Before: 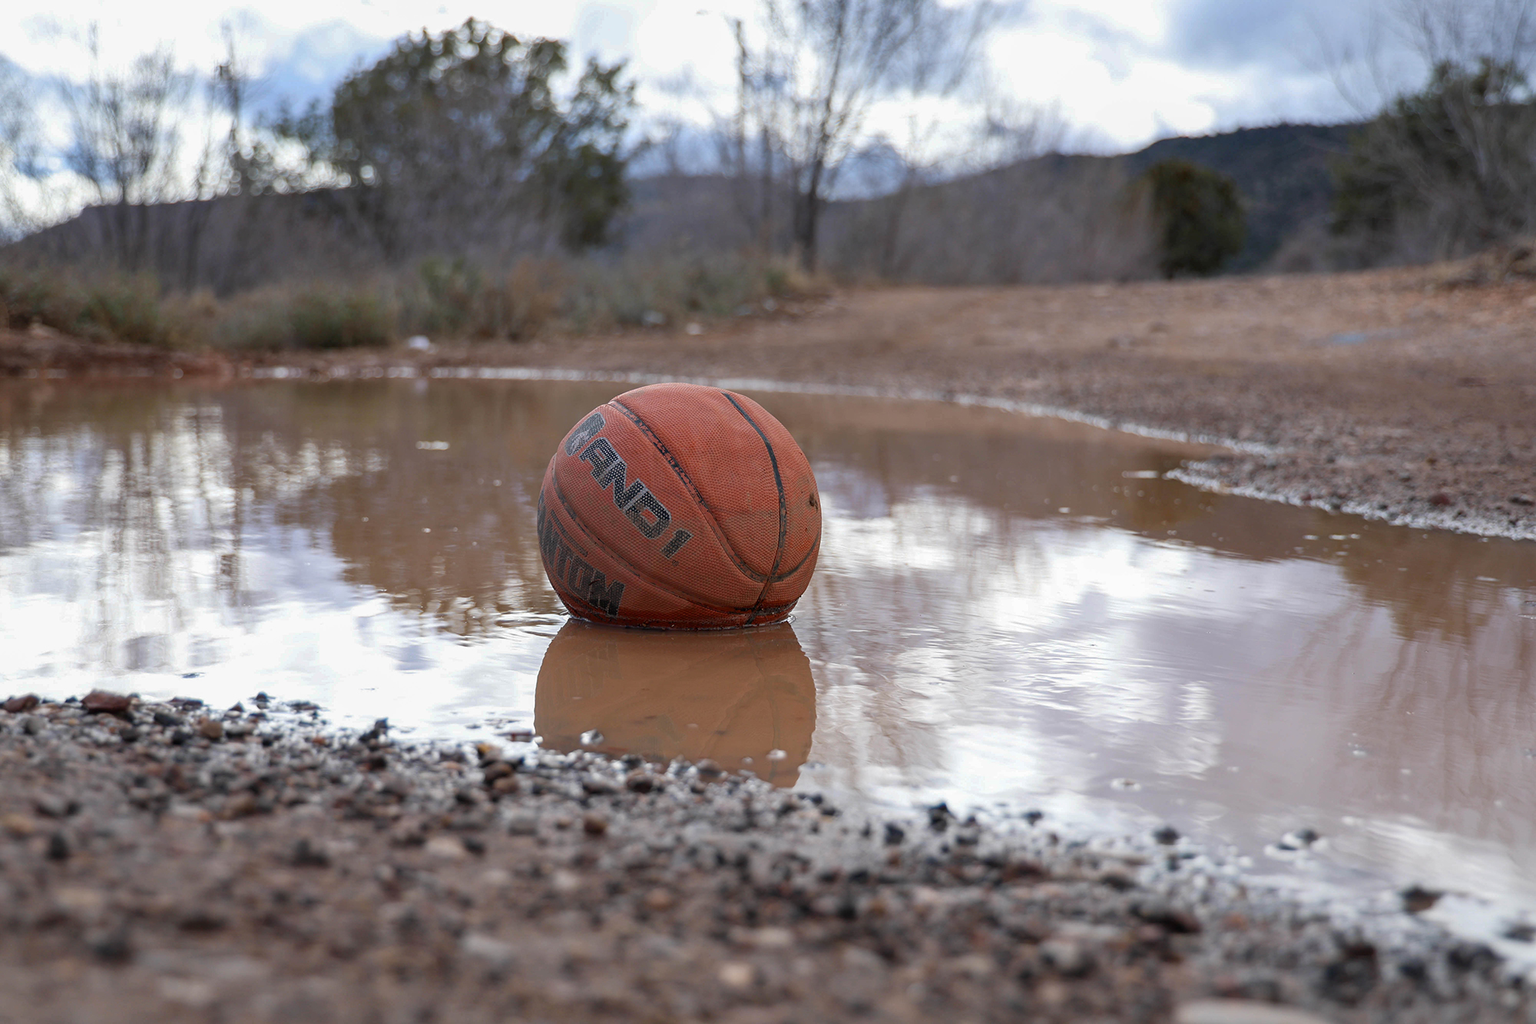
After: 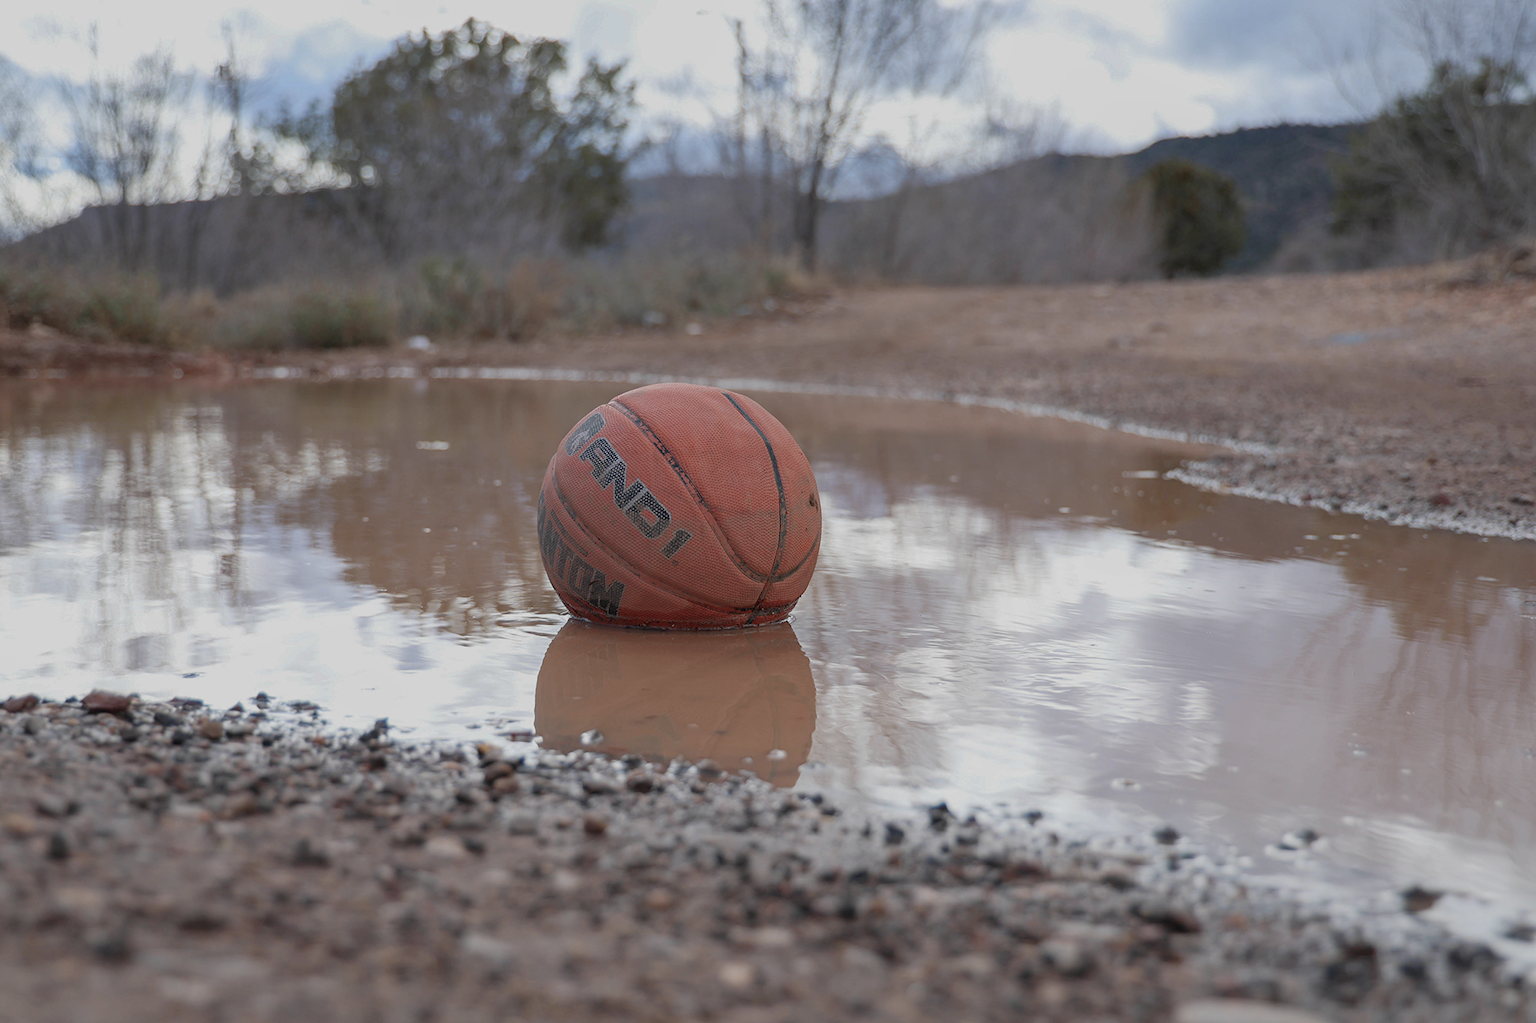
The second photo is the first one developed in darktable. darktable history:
exposure: compensate highlight preservation false
color balance rgb: perceptual saturation grading › global saturation -27.94%, hue shift -2.27°, contrast -21.26%
